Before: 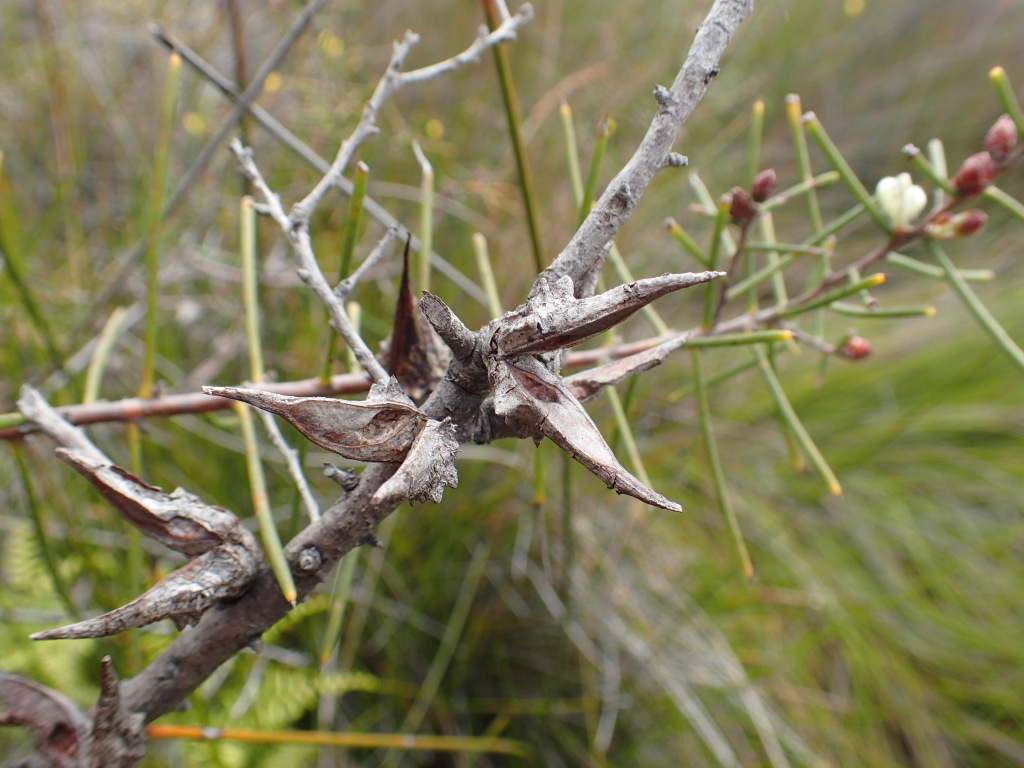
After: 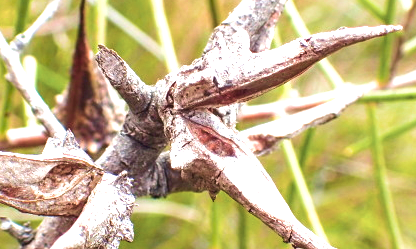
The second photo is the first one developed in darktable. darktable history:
exposure: exposure 1.263 EV, compensate highlight preservation false
crop: left 31.661%, top 32.109%, right 27.689%, bottom 35.365%
velvia: strength 74.64%
local contrast: on, module defaults
